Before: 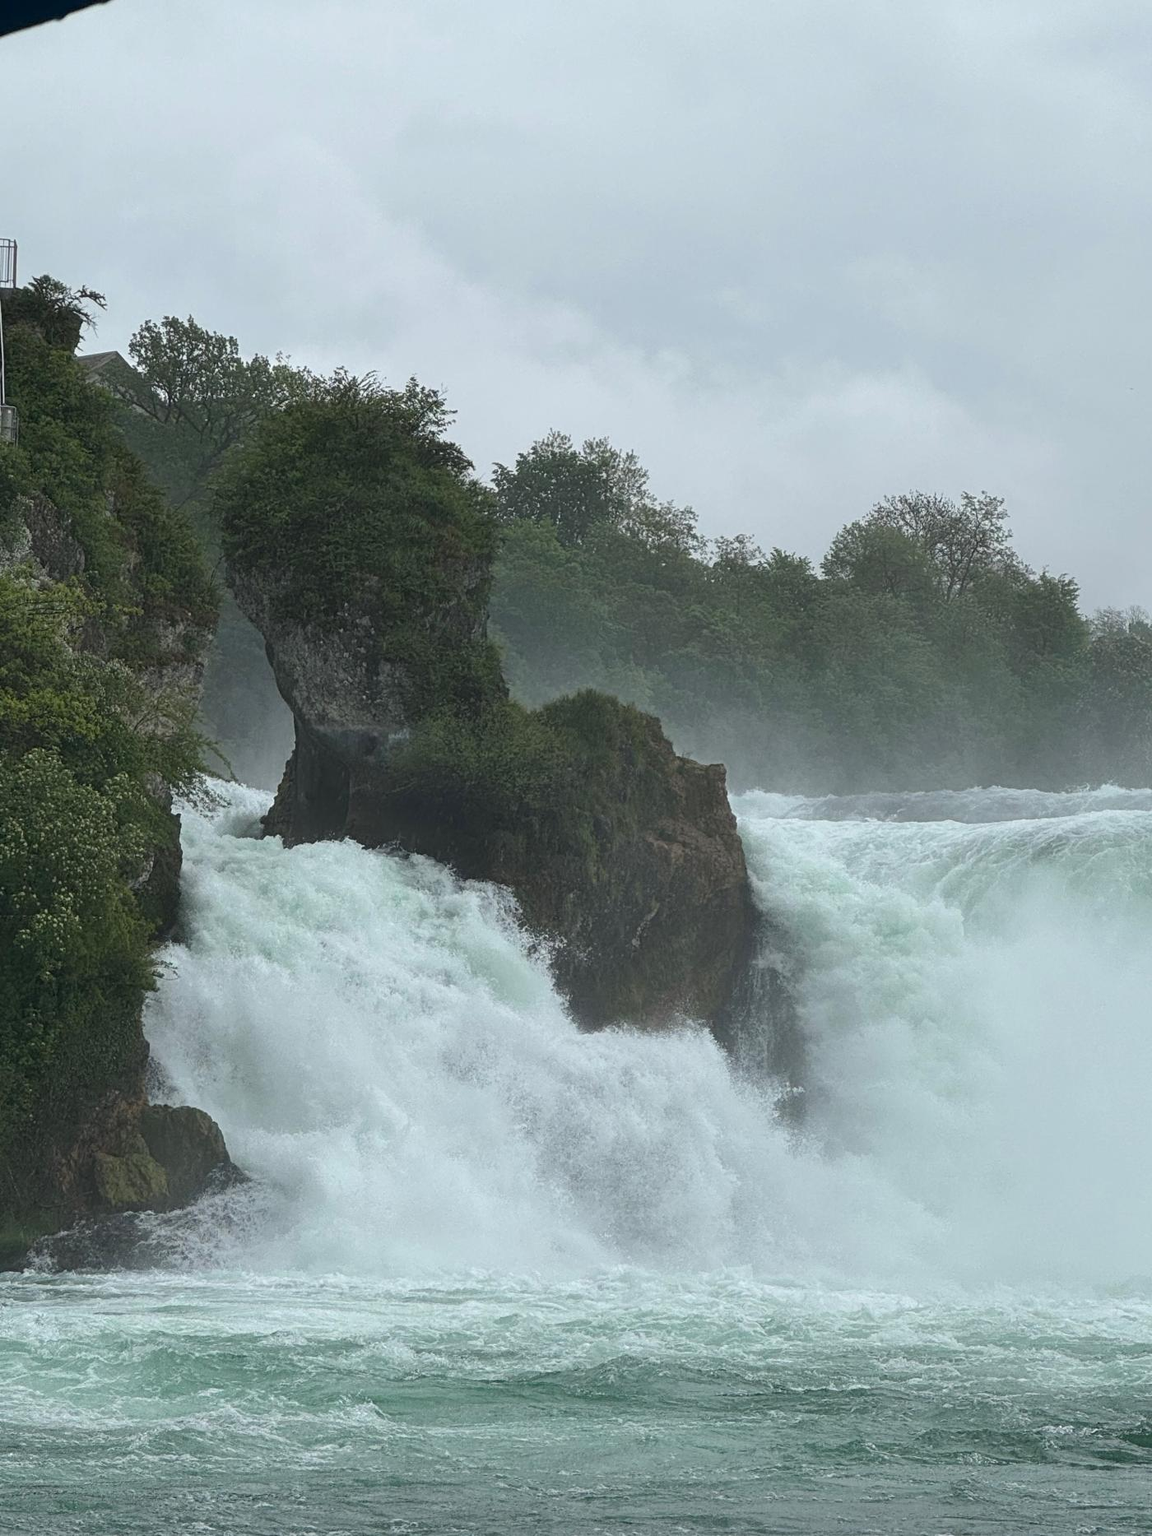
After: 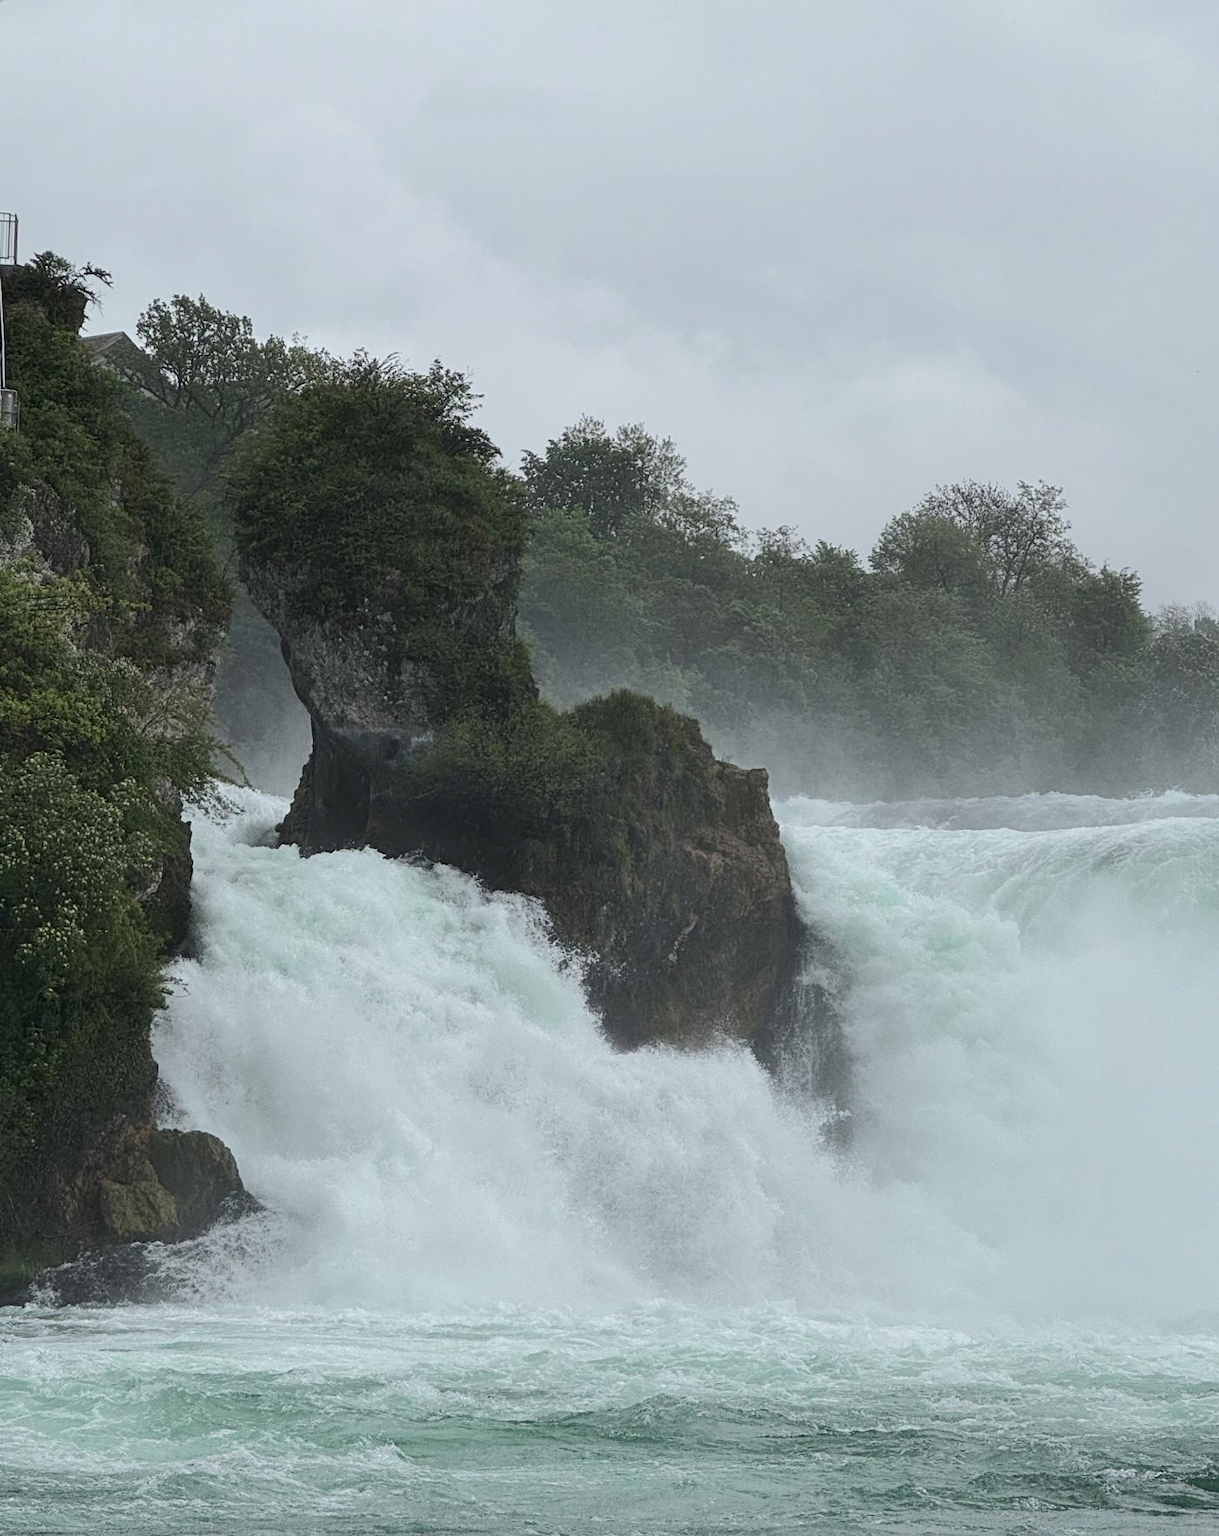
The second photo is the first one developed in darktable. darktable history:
crop and rotate: top 2.479%, bottom 3.018%
tone curve: curves: ch0 [(0, 0) (0.052, 0.018) (0.236, 0.207) (0.41, 0.417) (0.485, 0.518) (0.54, 0.584) (0.625, 0.666) (0.845, 0.828) (0.994, 0.964)]; ch1 [(0, 0.055) (0.15, 0.117) (0.317, 0.34) (0.382, 0.408) (0.434, 0.441) (0.472, 0.479) (0.498, 0.501) (0.557, 0.558) (0.616, 0.59) (0.739, 0.7) (0.873, 0.857) (1, 0.928)]; ch2 [(0, 0) (0.352, 0.403) (0.447, 0.466) (0.482, 0.482) (0.528, 0.526) (0.586, 0.577) (0.618, 0.621) (0.785, 0.747) (1, 1)], color space Lab, independent channels, preserve colors none
